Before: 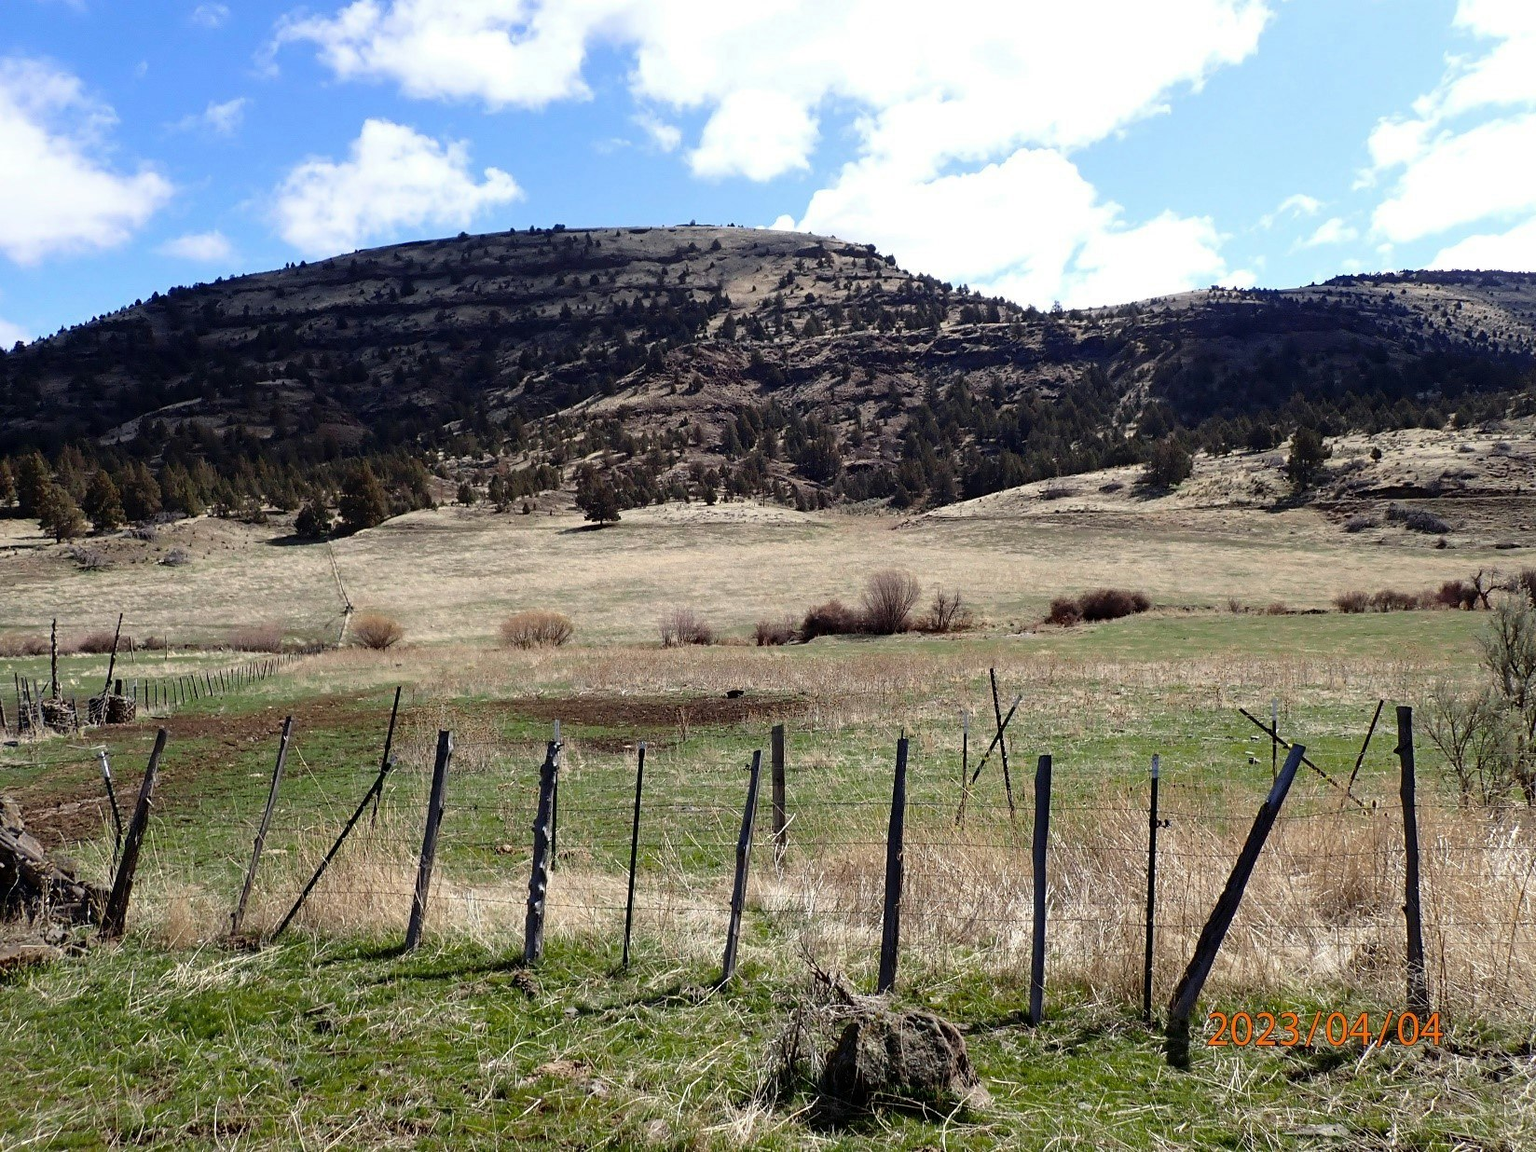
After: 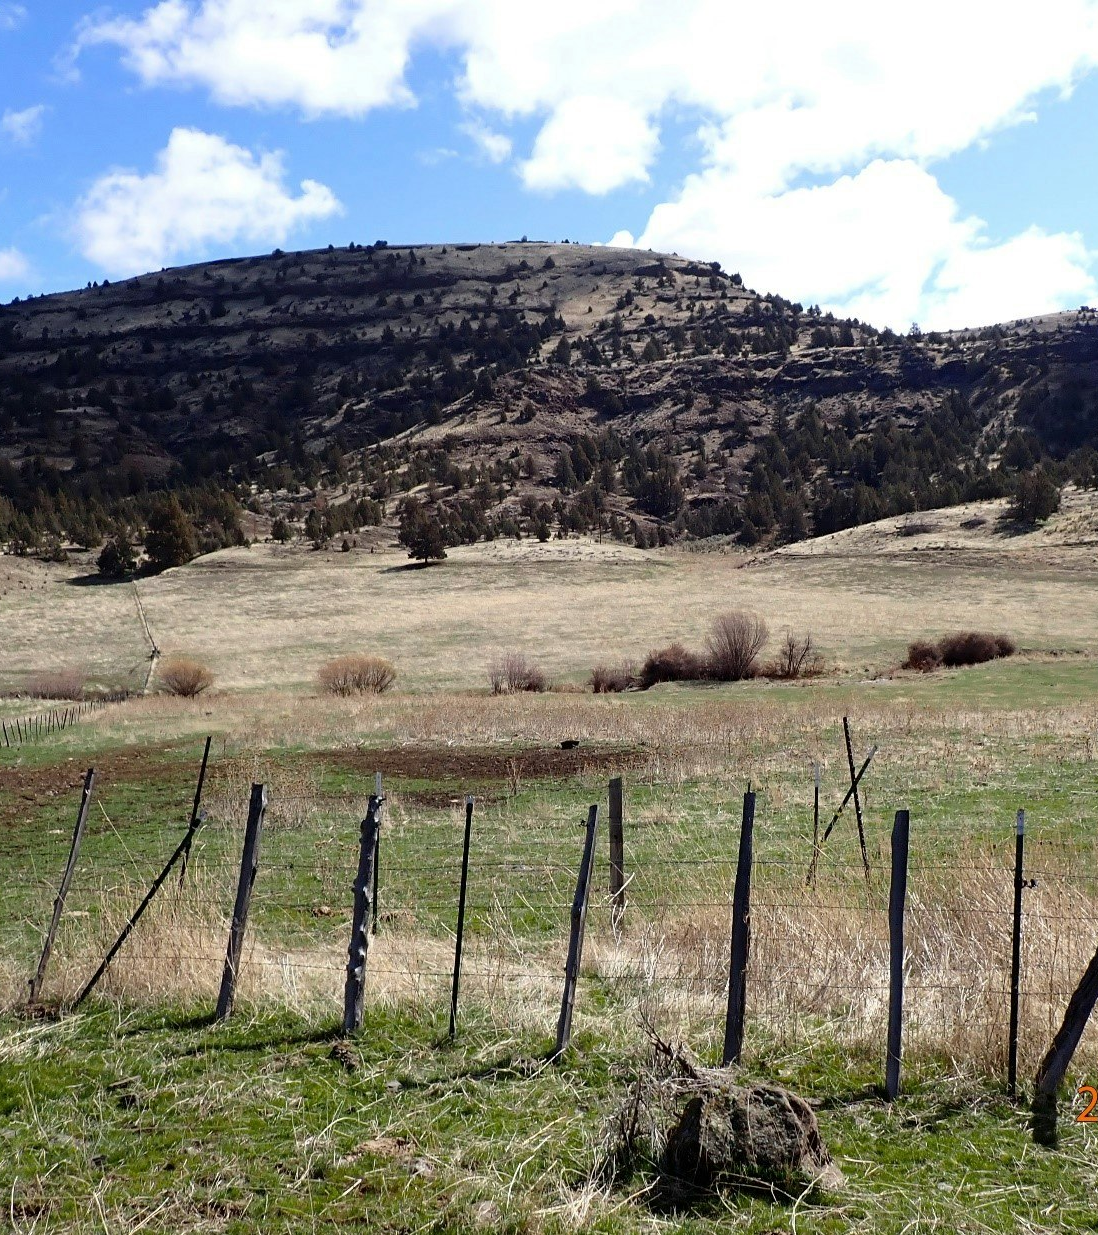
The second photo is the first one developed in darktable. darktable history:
crop and rotate: left 13.328%, right 19.994%
